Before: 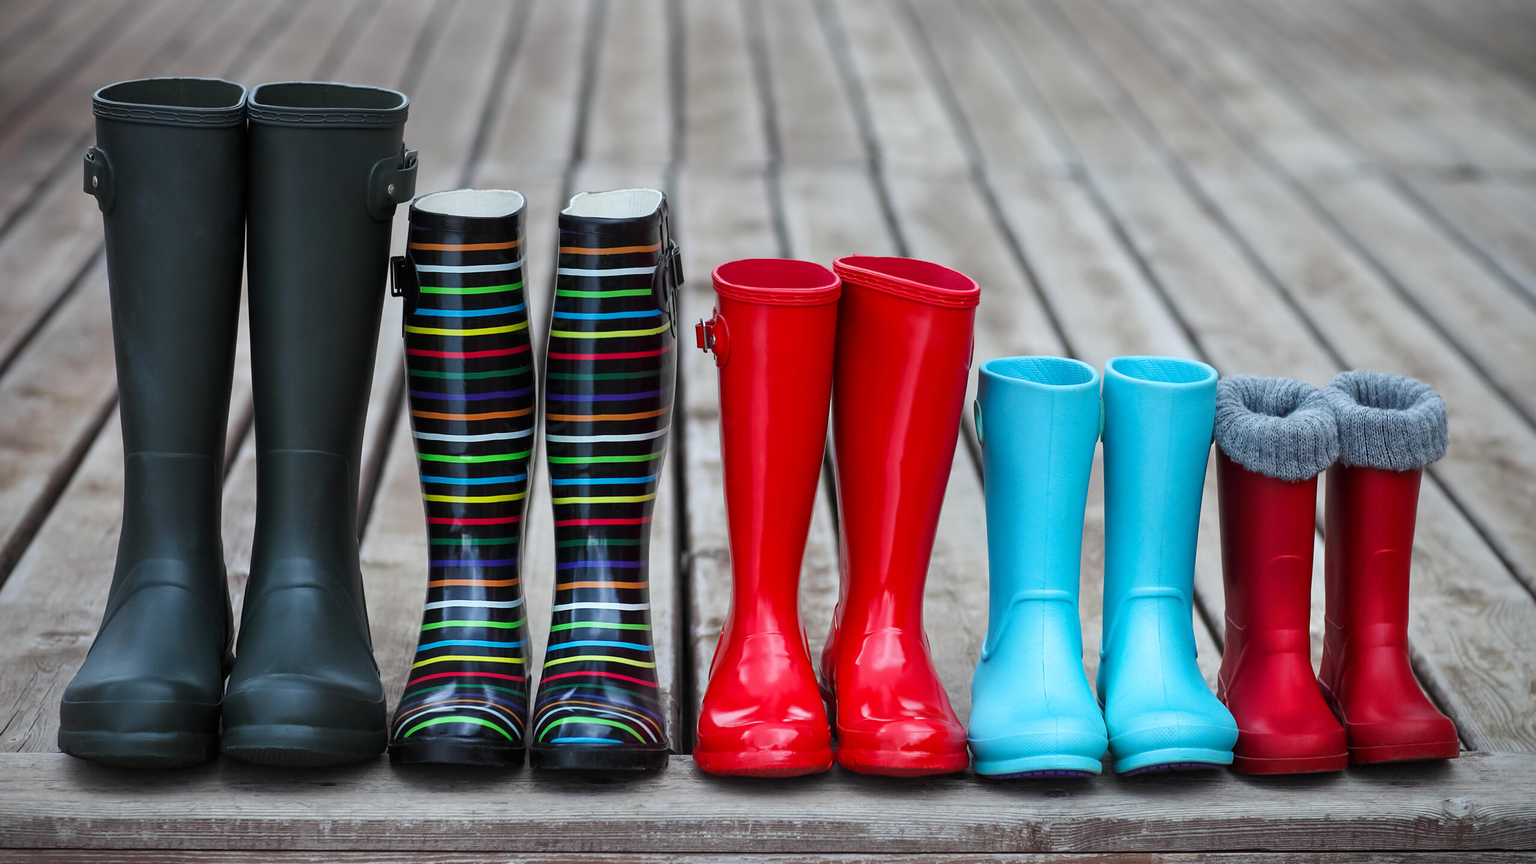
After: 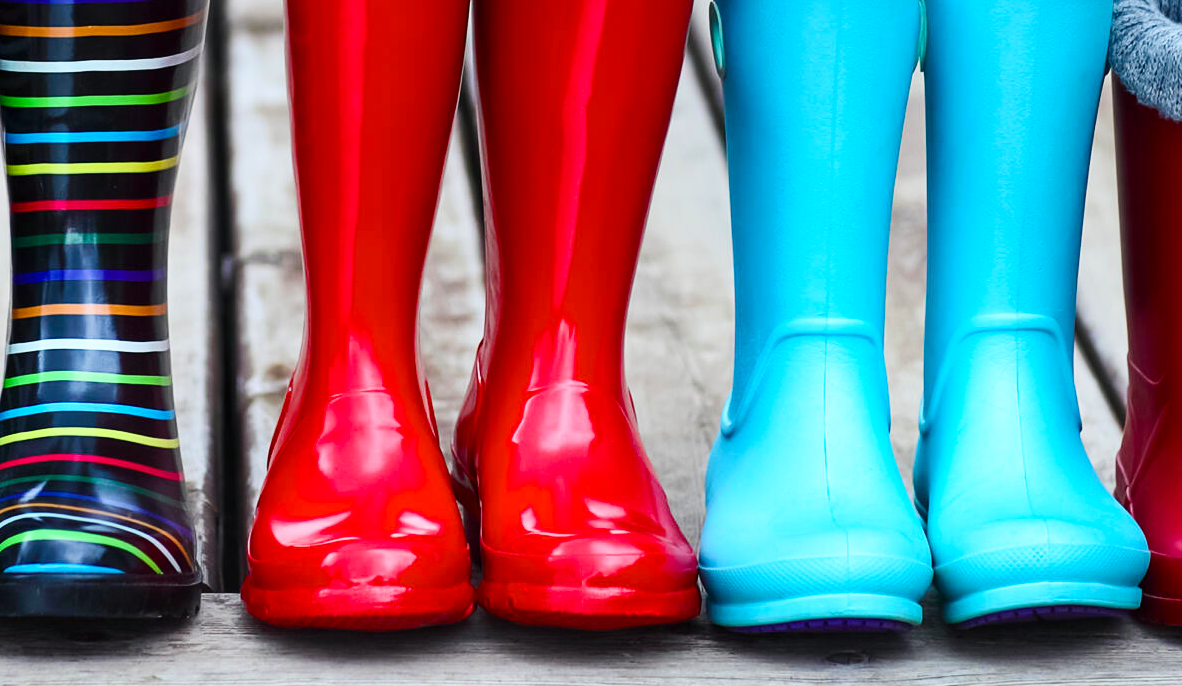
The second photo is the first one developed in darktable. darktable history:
contrast brightness saturation: contrast 0.238, brightness 0.091
crop: left 35.741%, top 46.245%, right 18.081%, bottom 6.107%
color balance rgb: shadows lift › chroma 1.981%, shadows lift › hue 265.33°, linear chroma grading › global chroma 8.849%, perceptual saturation grading › global saturation 0.611%, perceptual saturation grading › highlights -8.526%, perceptual saturation grading › mid-tones 18.388%, perceptual saturation grading › shadows 29.116%, global vibrance 20%
